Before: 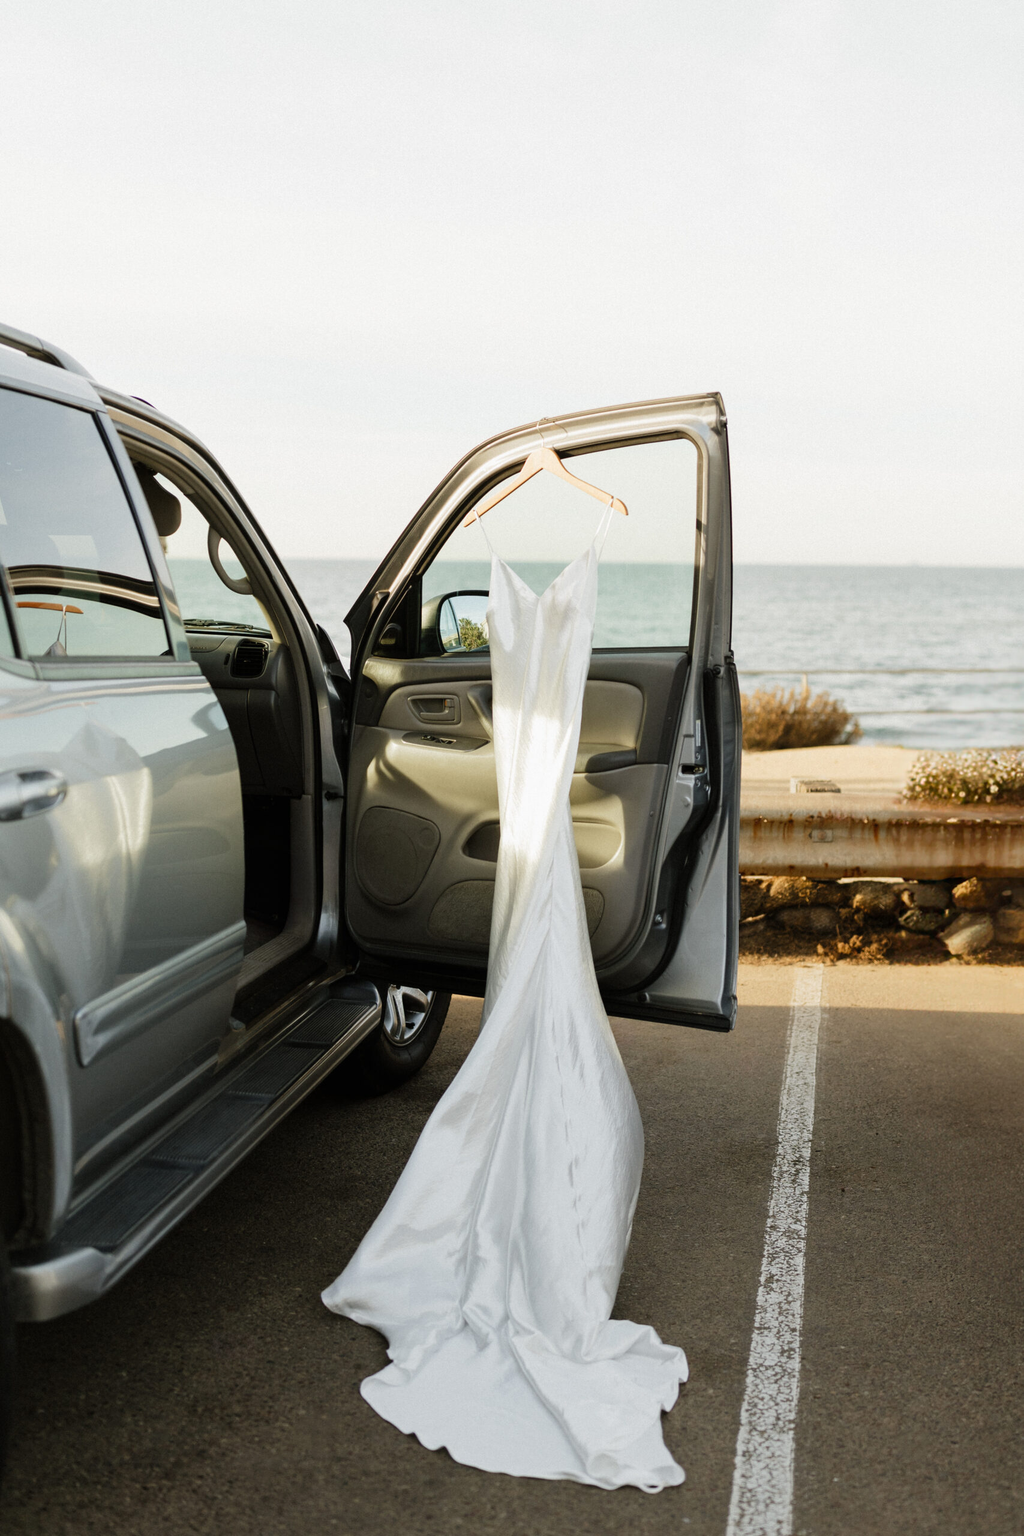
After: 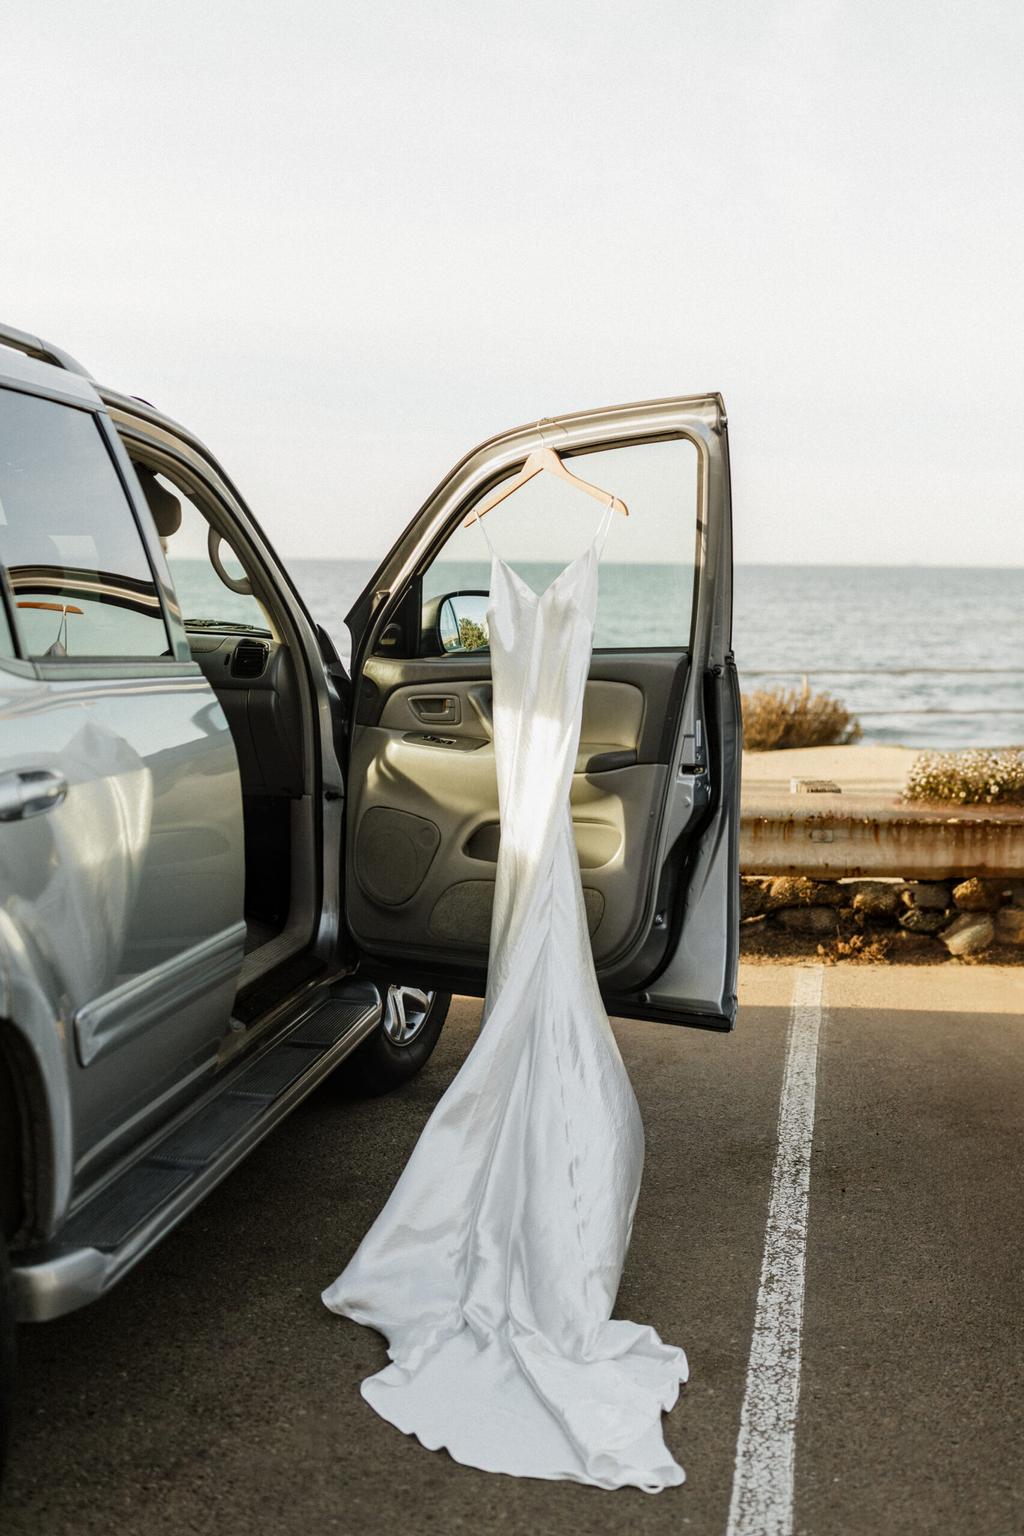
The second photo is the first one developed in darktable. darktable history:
exposure: exposure -0.021 EV
local contrast: on, module defaults
